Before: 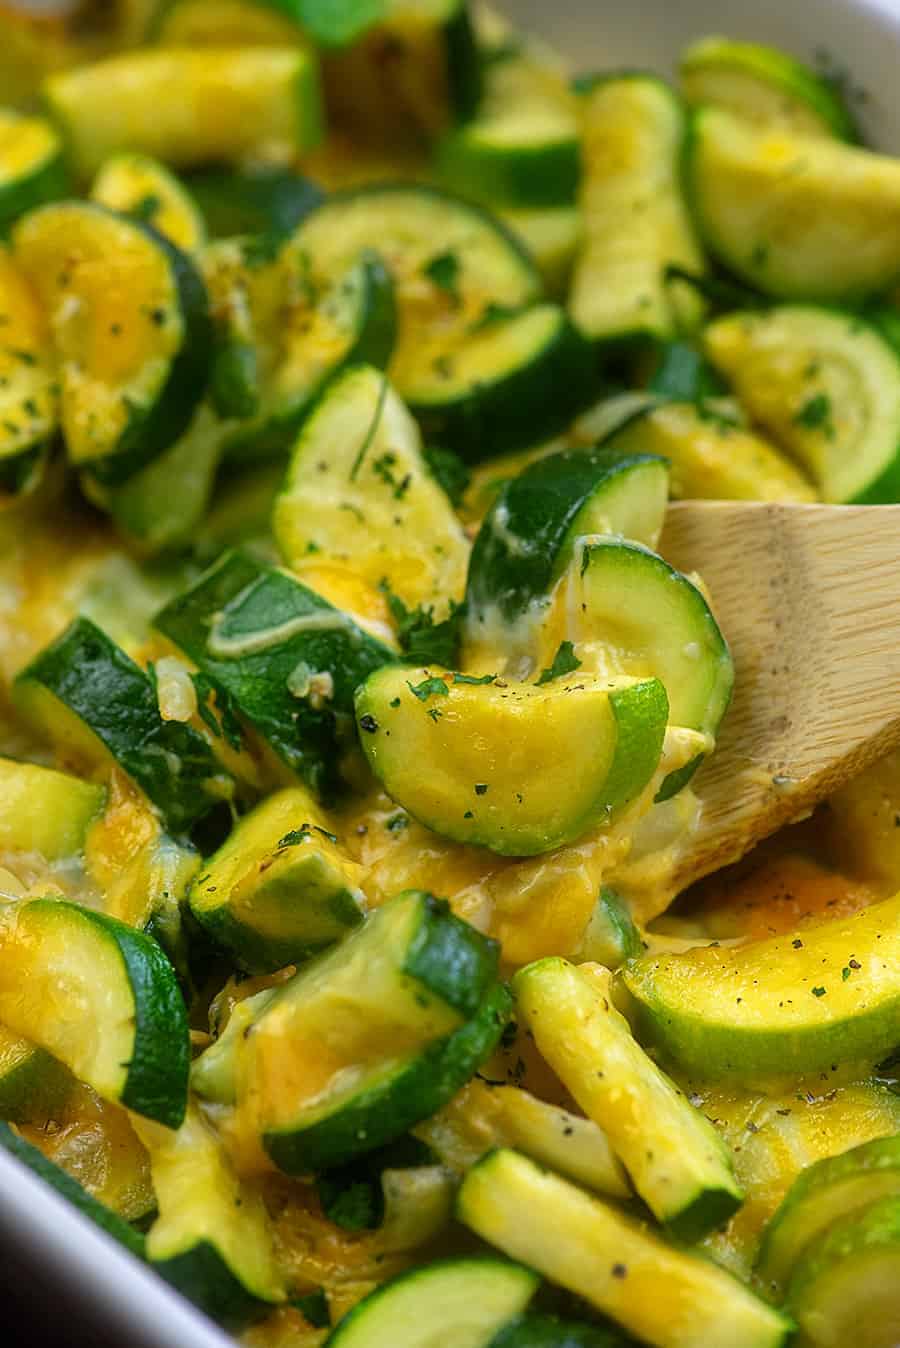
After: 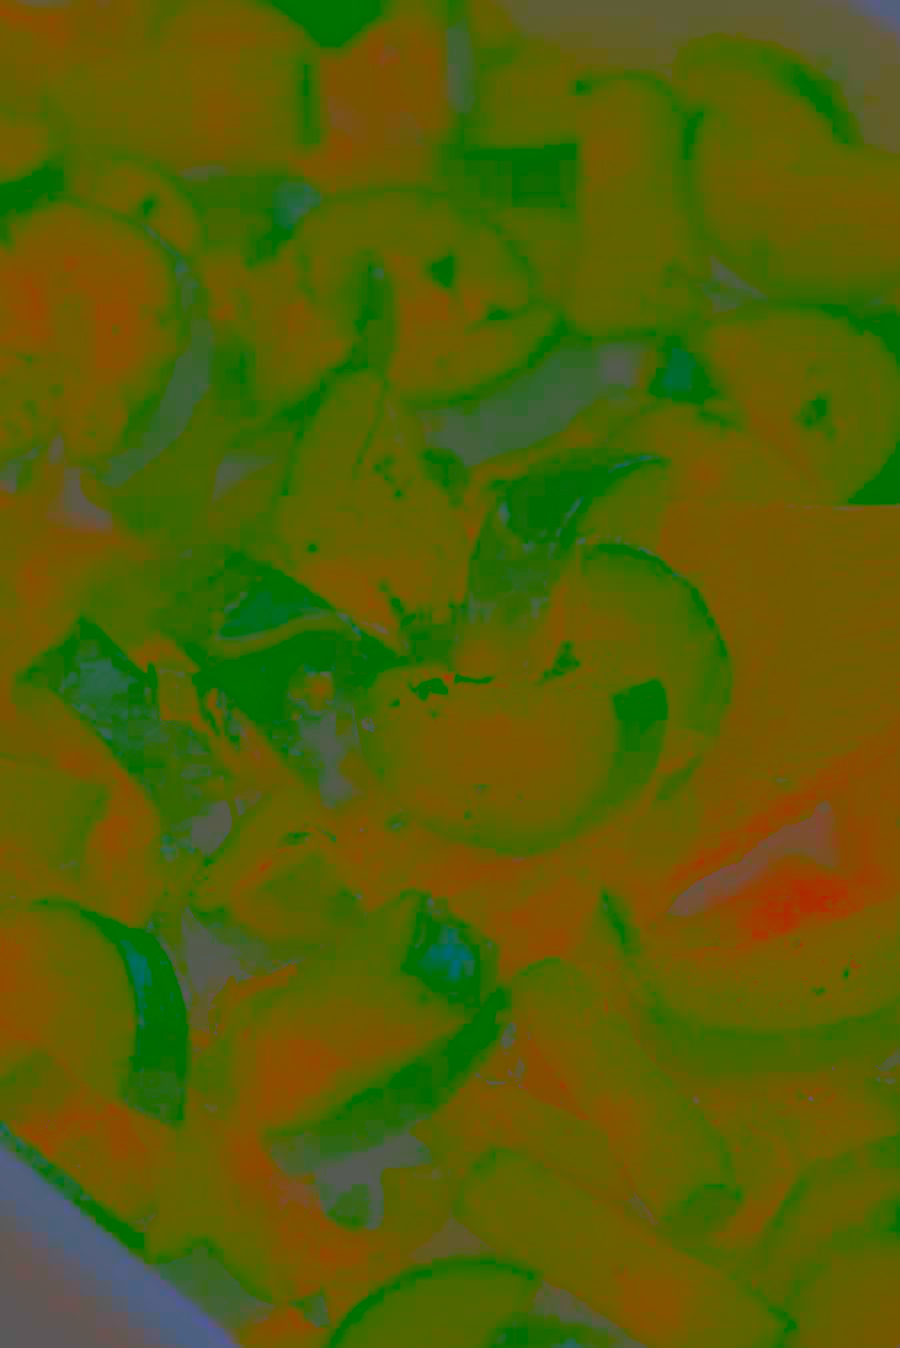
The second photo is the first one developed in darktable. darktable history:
contrast brightness saturation: contrast -0.971, brightness -0.176, saturation 0.749
